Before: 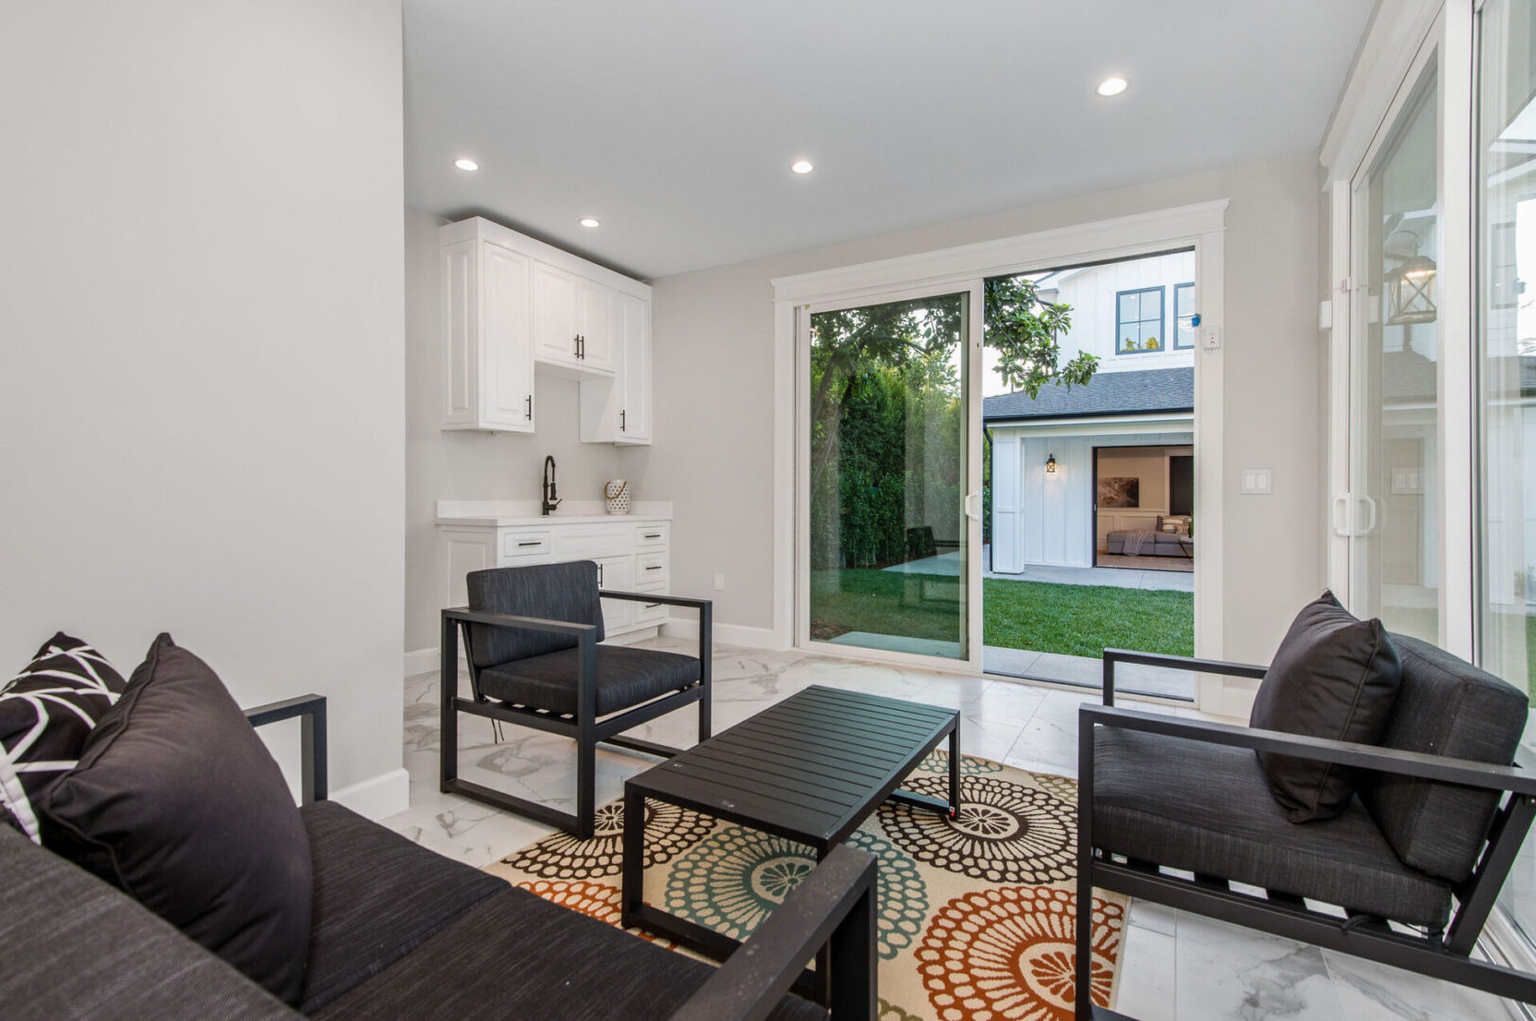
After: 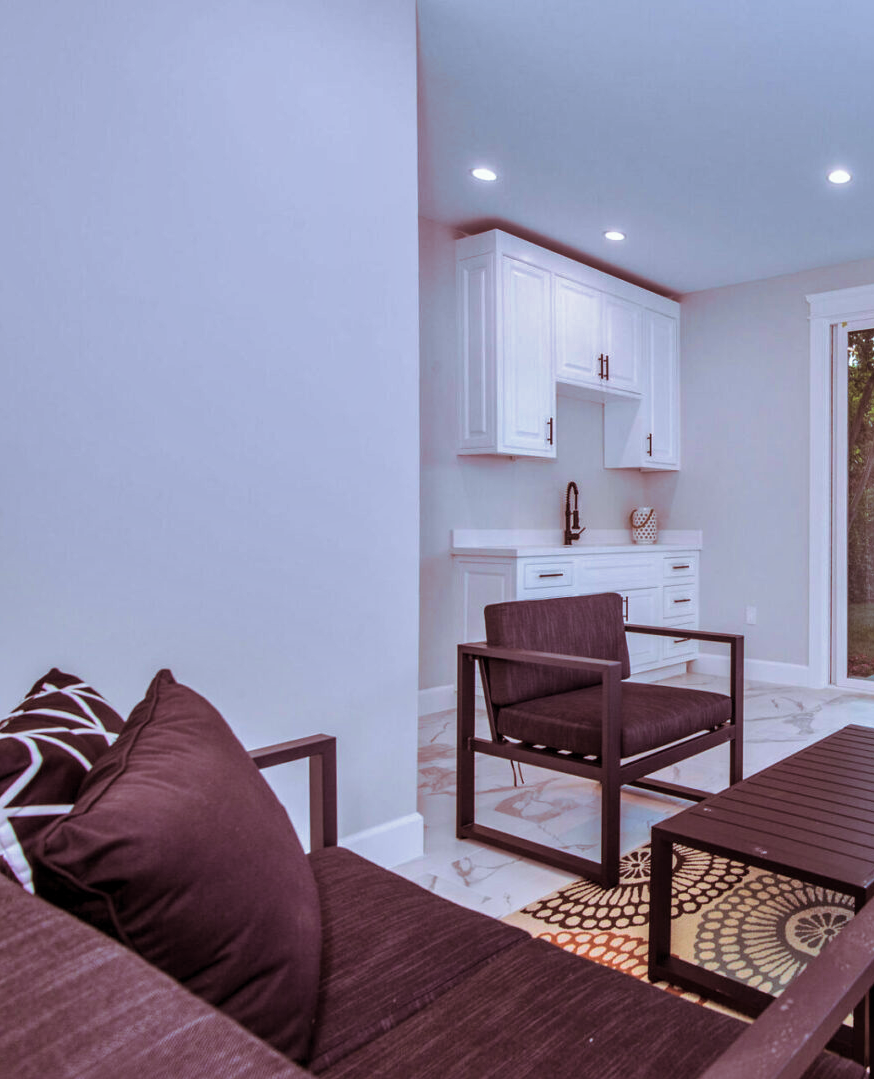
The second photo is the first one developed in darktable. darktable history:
crop: left 0.587%, right 45.588%, bottom 0.086%
split-toning: on, module defaults
velvia: strength 45%
color calibration: illuminant as shot in camera, x 0.37, y 0.382, temperature 4313.32 K
white balance: emerald 1
shadows and highlights: low approximation 0.01, soften with gaussian
local contrast: mode bilateral grid, contrast 10, coarseness 25, detail 115%, midtone range 0.2
